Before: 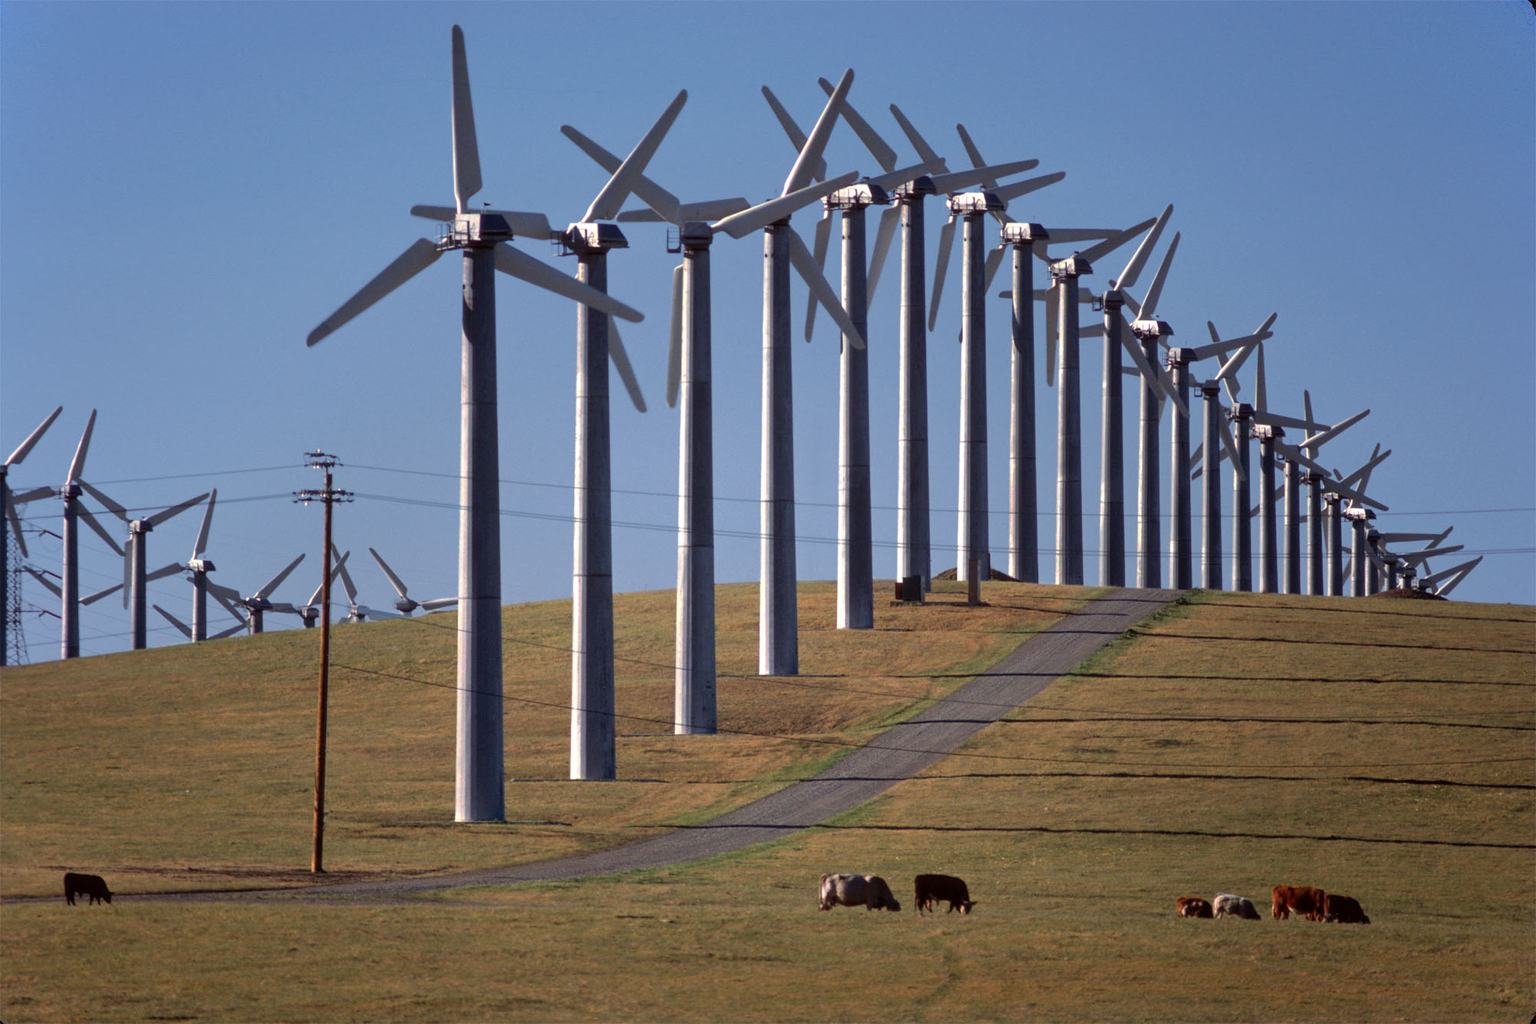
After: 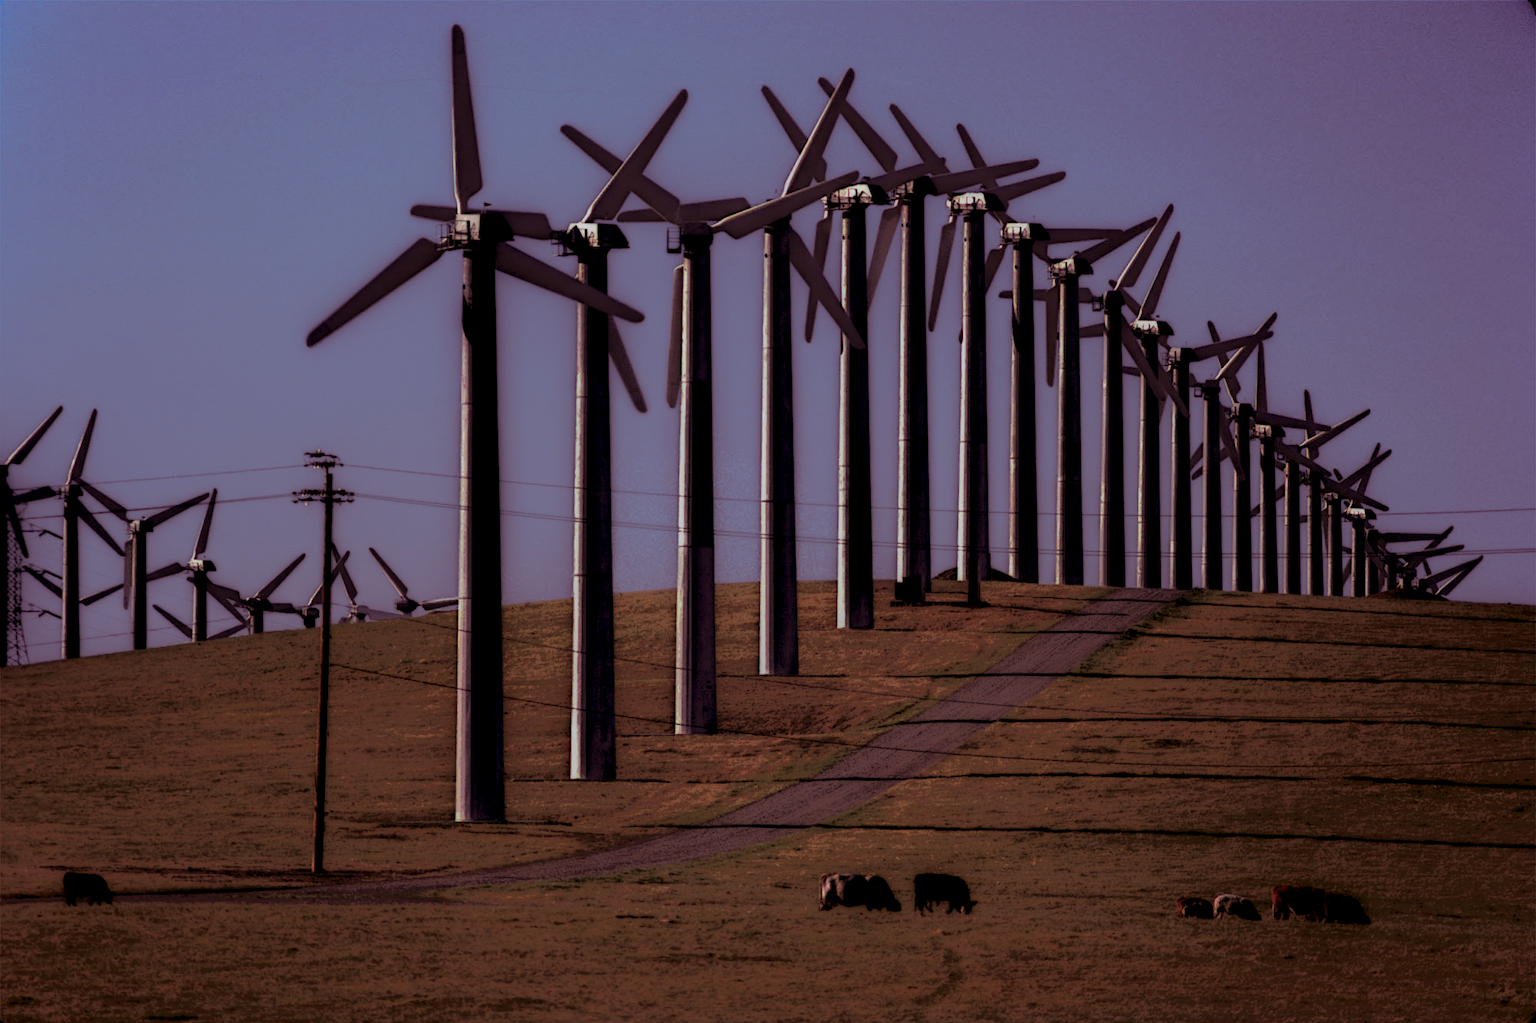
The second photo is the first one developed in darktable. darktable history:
local contrast: highlights 0%, shadows 198%, detail 164%, midtone range 0.001
split-toning: highlights › hue 298.8°, highlights › saturation 0.73, compress 41.76%
contrast brightness saturation: contrast 0.07, brightness -0.13, saturation 0.06
